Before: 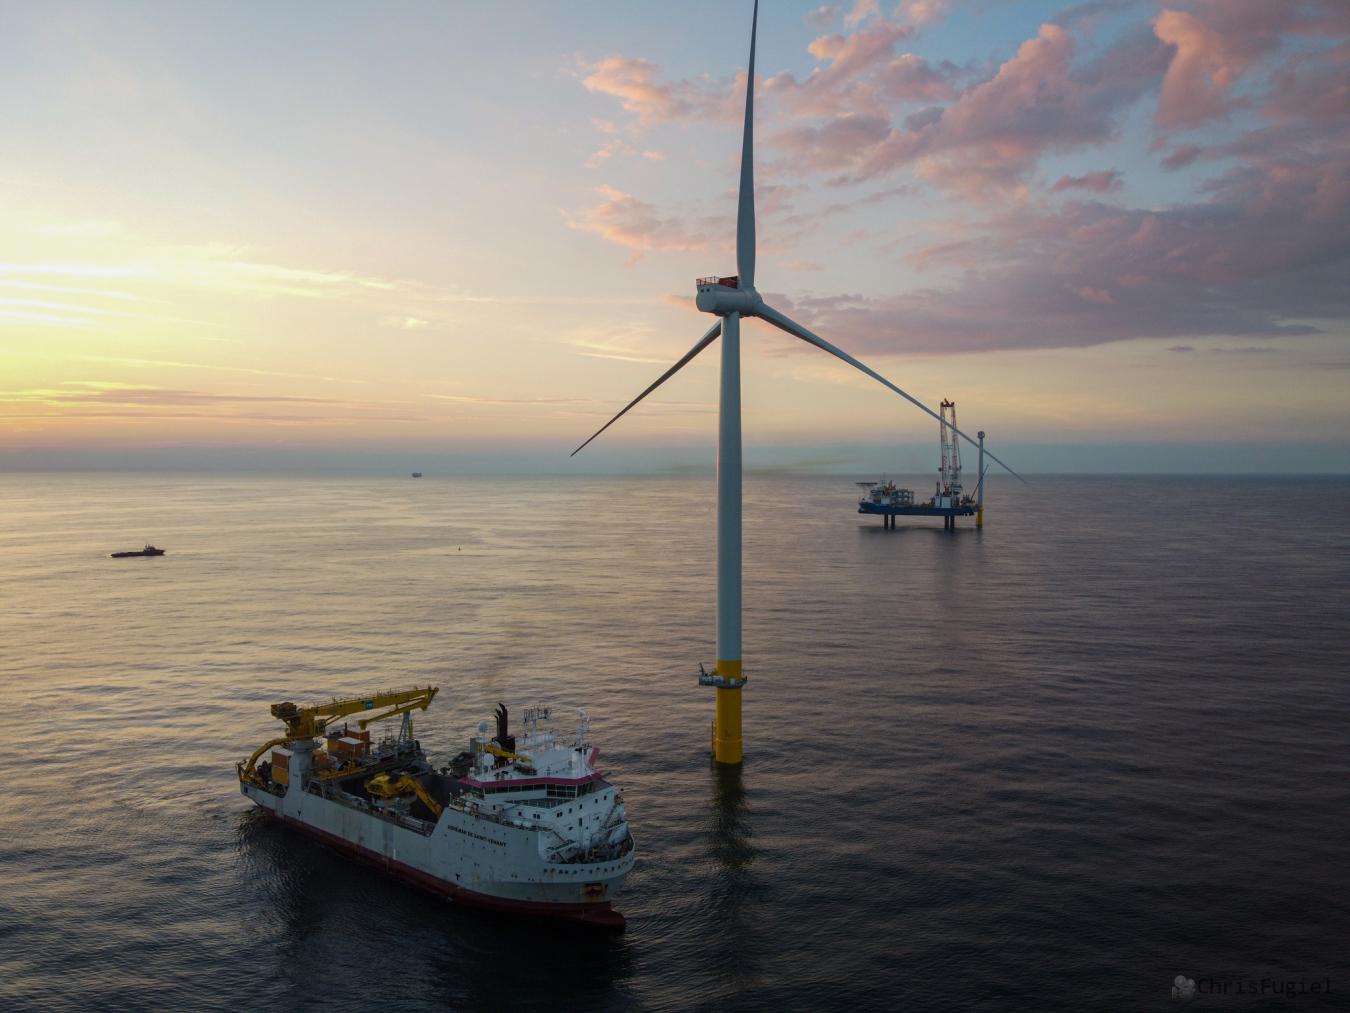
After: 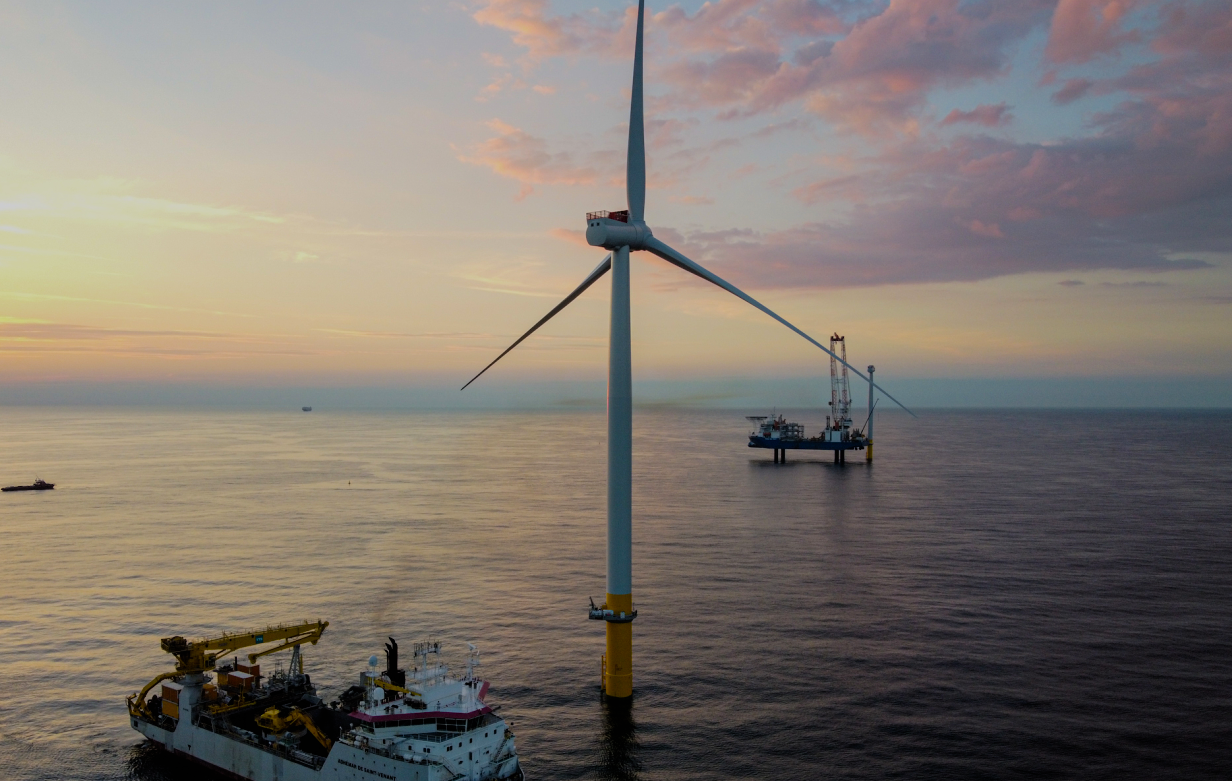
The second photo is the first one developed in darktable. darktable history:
exposure: black level correction 0.002, exposure -0.1 EV, compensate highlight preservation false
filmic rgb: black relative exposure -7.75 EV, white relative exposure 4.4 EV, threshold 3 EV, hardness 3.76, latitude 38.11%, contrast 0.966, highlights saturation mix 10%, shadows ↔ highlights balance 4.59%, color science v4 (2020), enable highlight reconstruction true
tone equalizer: on, module defaults
crop: left 8.155%, top 6.611%, bottom 15.385%
